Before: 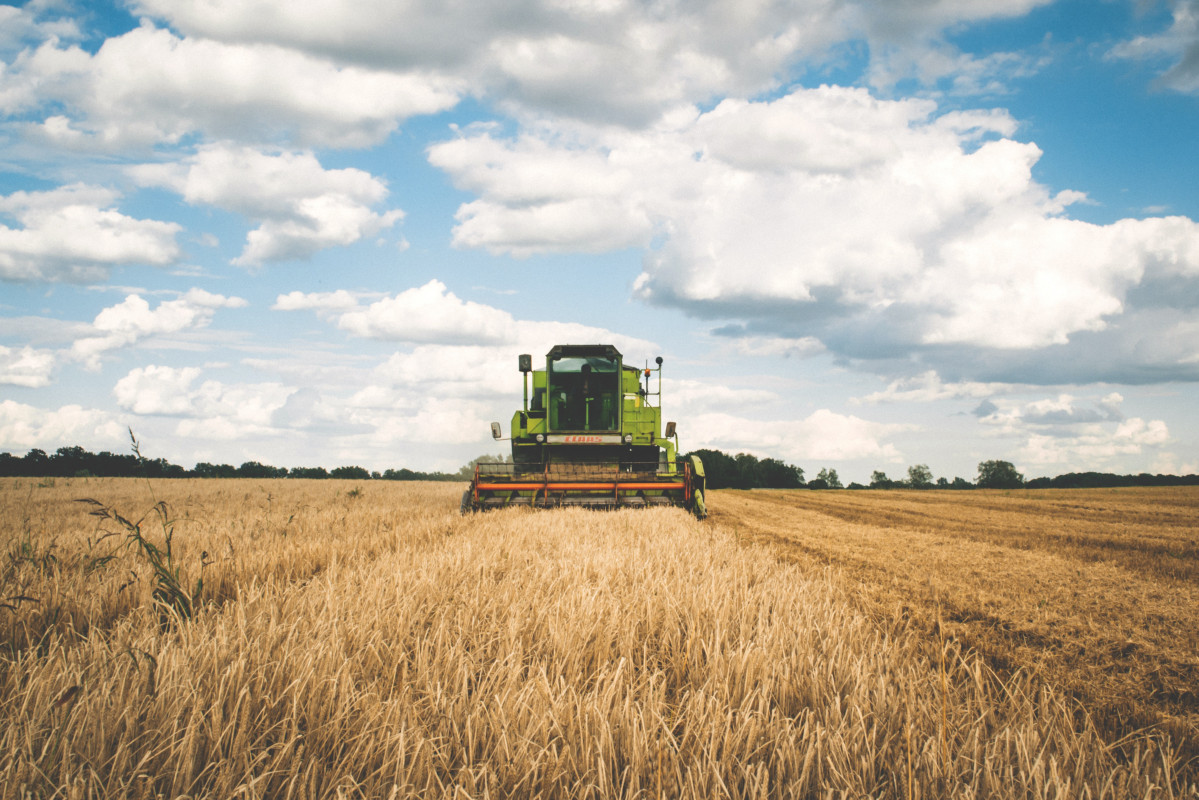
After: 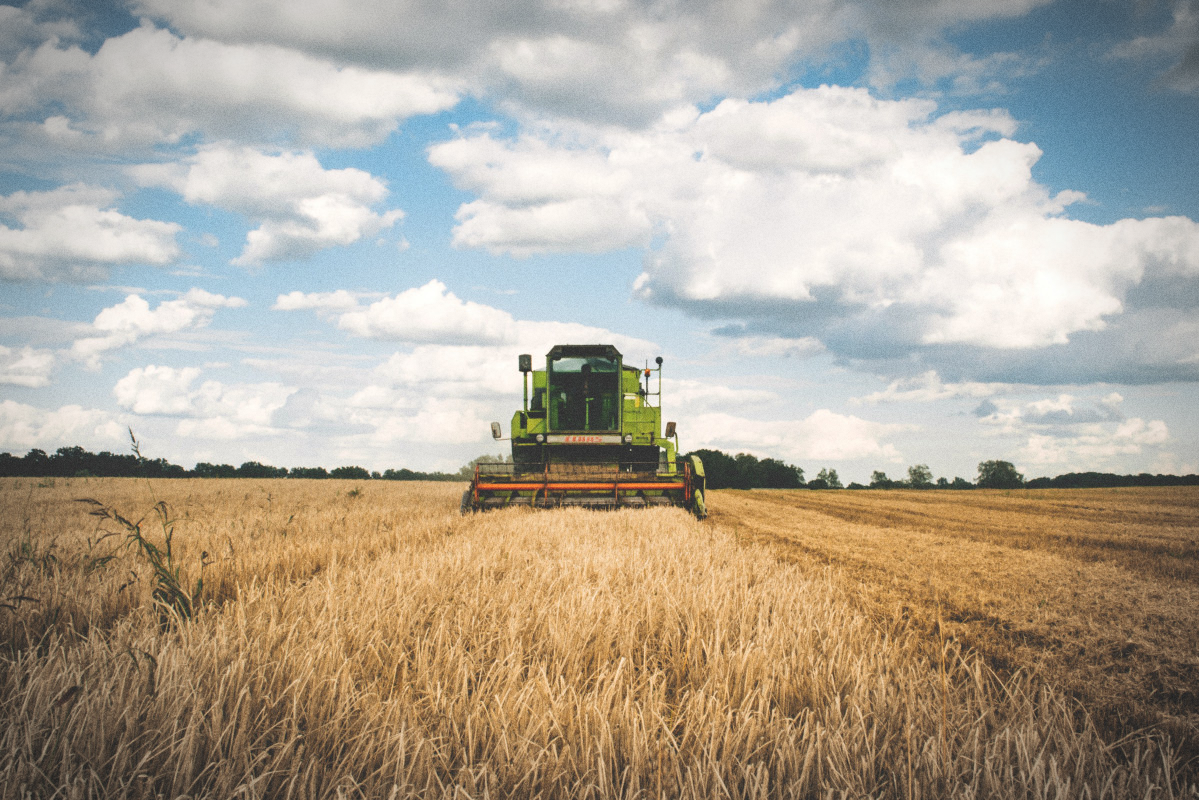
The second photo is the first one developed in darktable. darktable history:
vignetting: automatic ratio true
grain: coarseness 0.09 ISO
